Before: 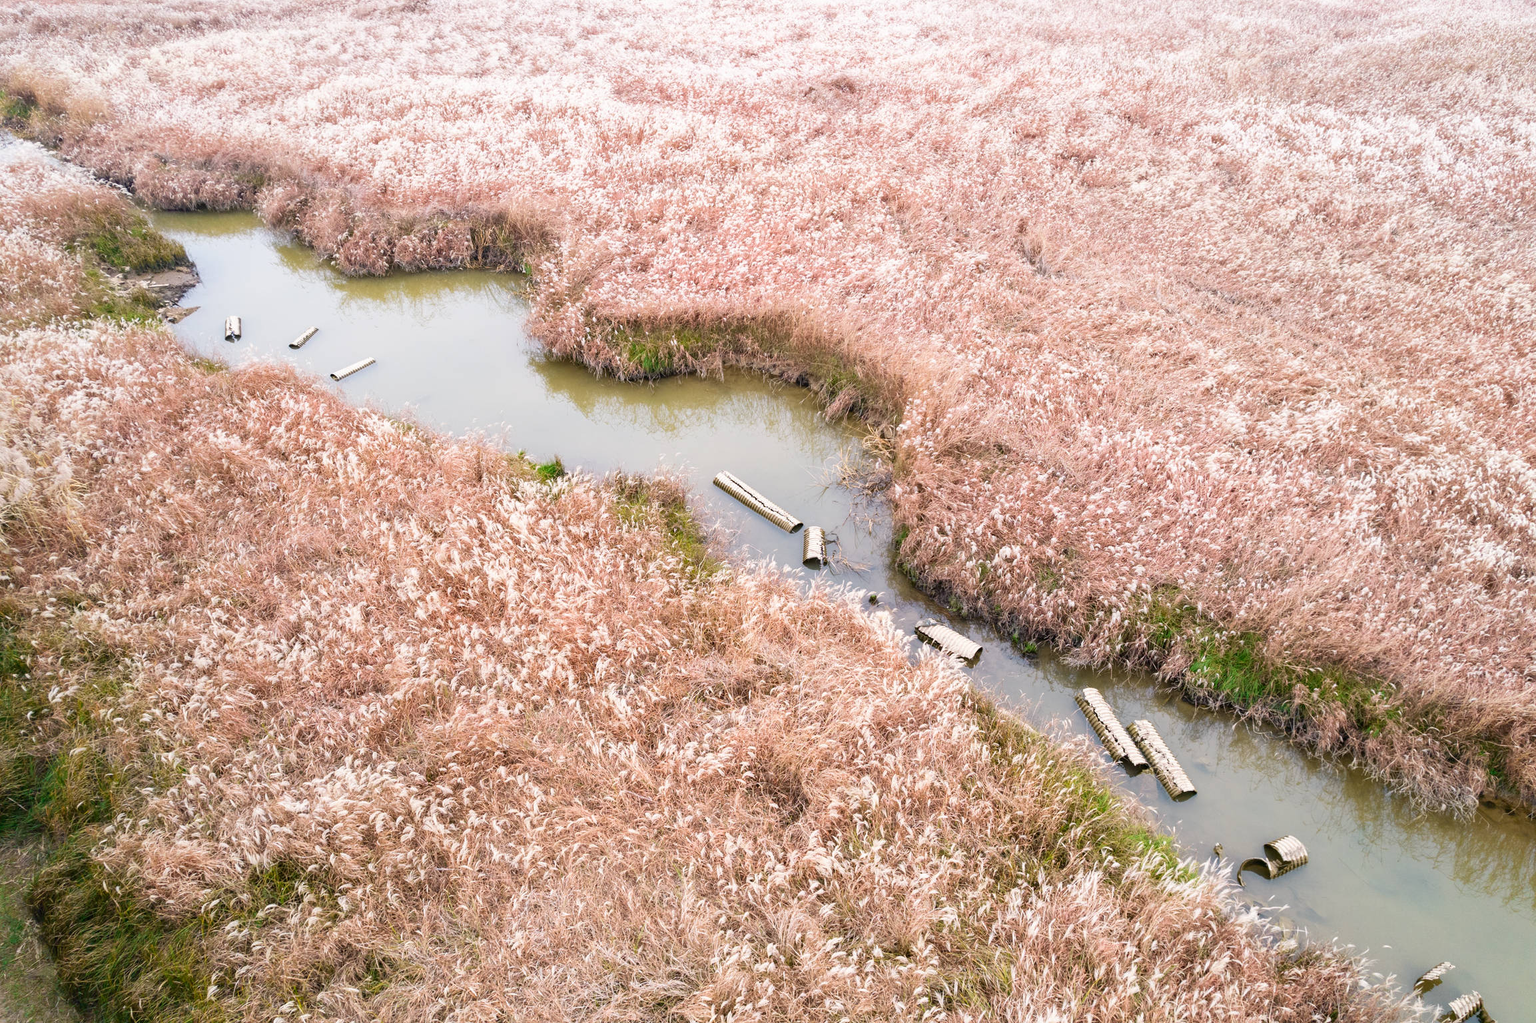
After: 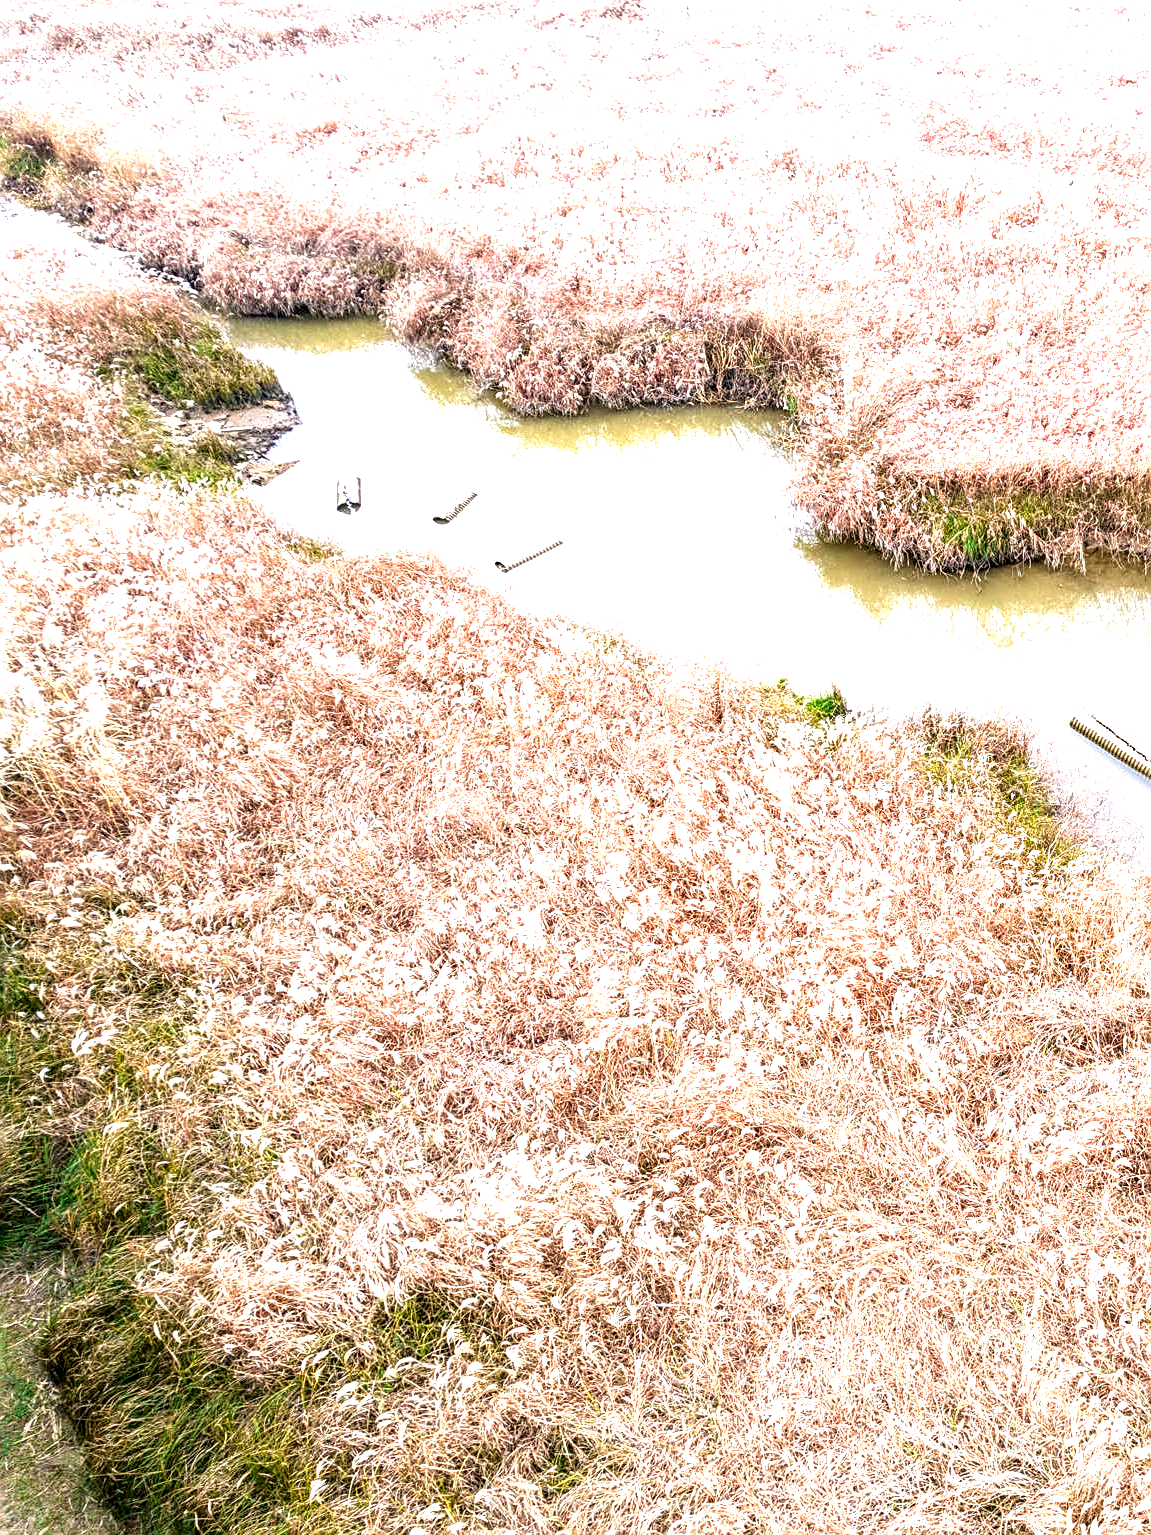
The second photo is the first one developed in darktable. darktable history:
local contrast: highlights 60%, shadows 59%, detail 160%
crop and rotate: left 0.059%, top 0%, right 50.017%
sharpen: on, module defaults
exposure: black level correction 0, exposure 1.1 EV, compensate highlight preservation false
